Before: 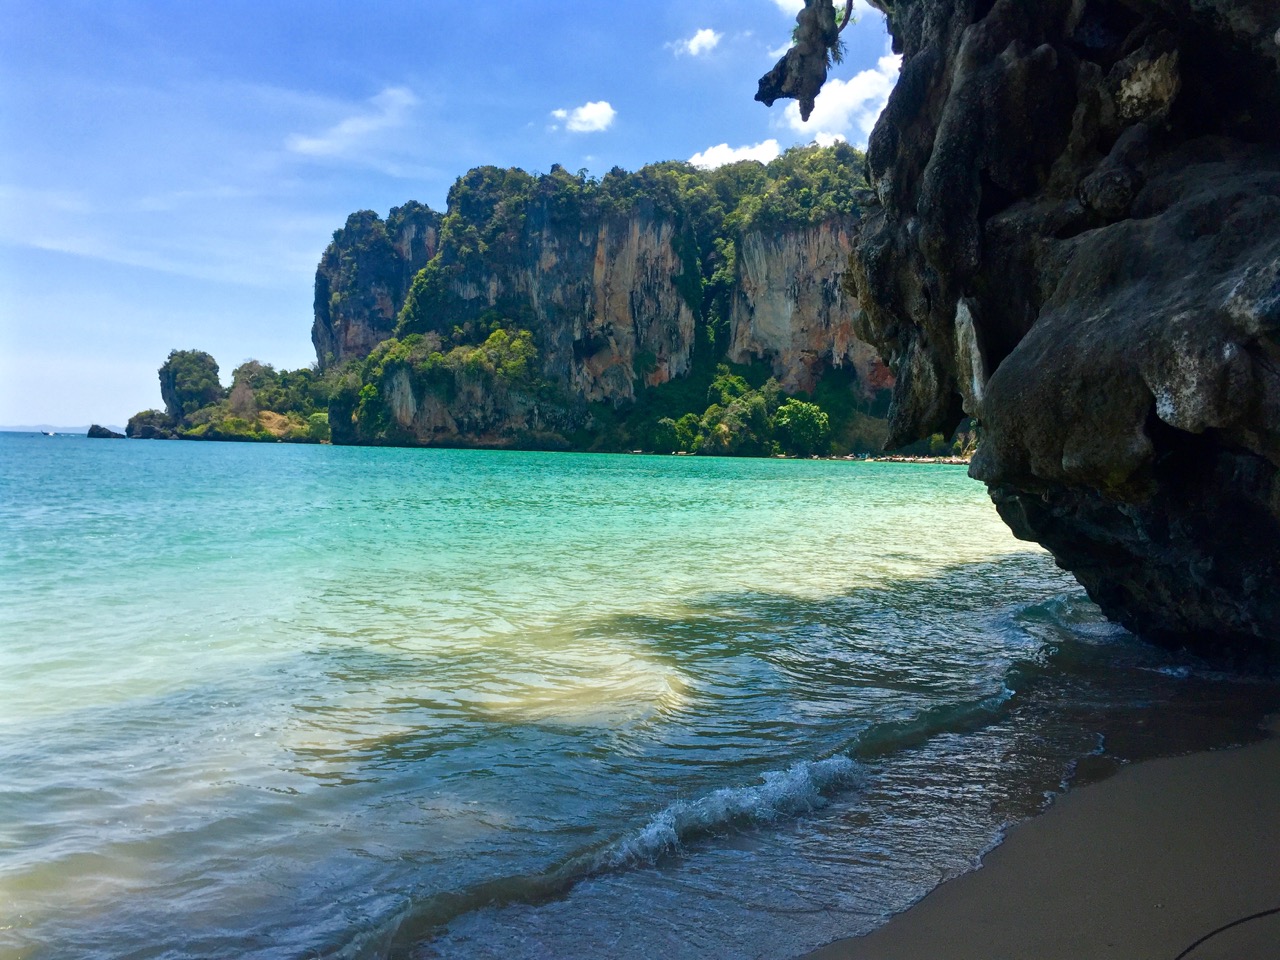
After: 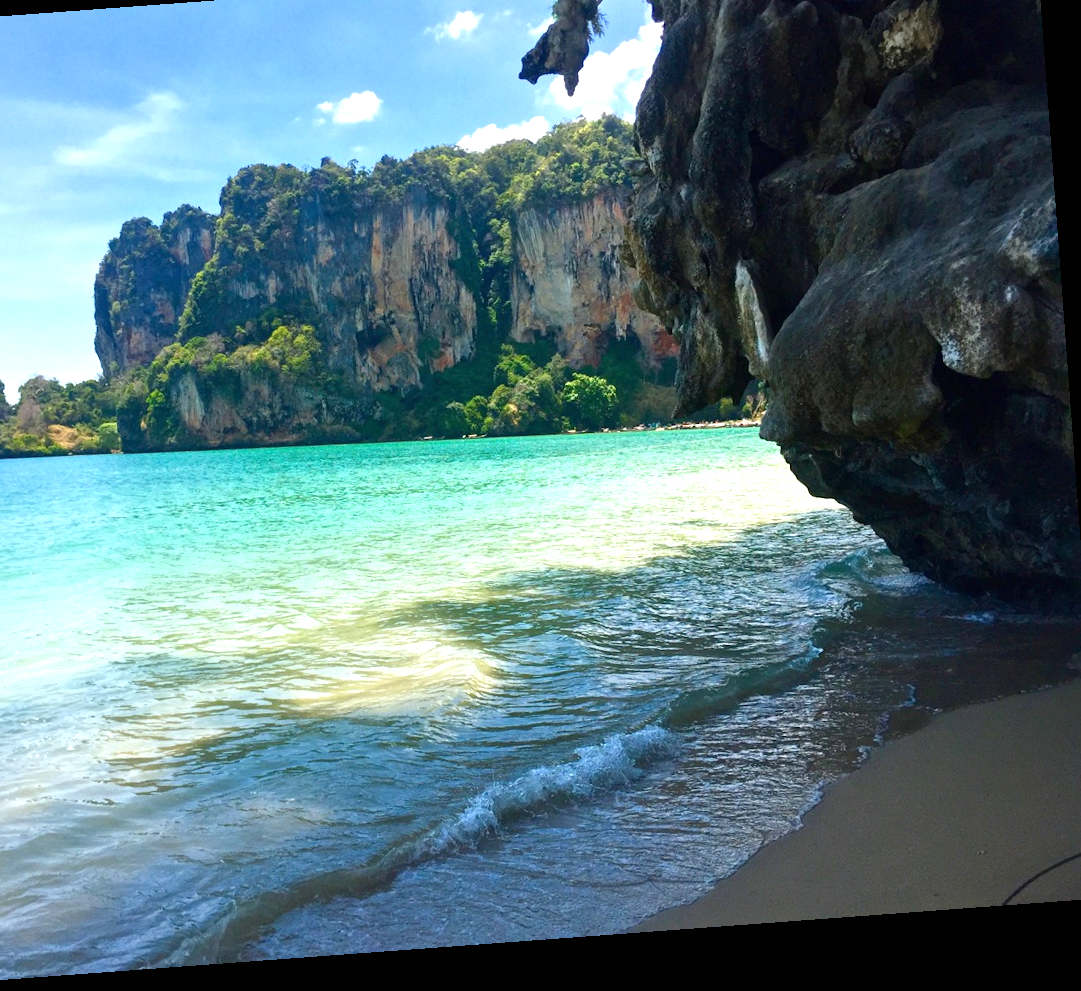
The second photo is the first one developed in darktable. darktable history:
crop and rotate: left 17.959%, top 5.771%, right 1.742%
exposure: black level correction 0, exposure 0.68 EV, compensate exposure bias true, compensate highlight preservation false
rotate and perspective: rotation -4.25°, automatic cropping off
